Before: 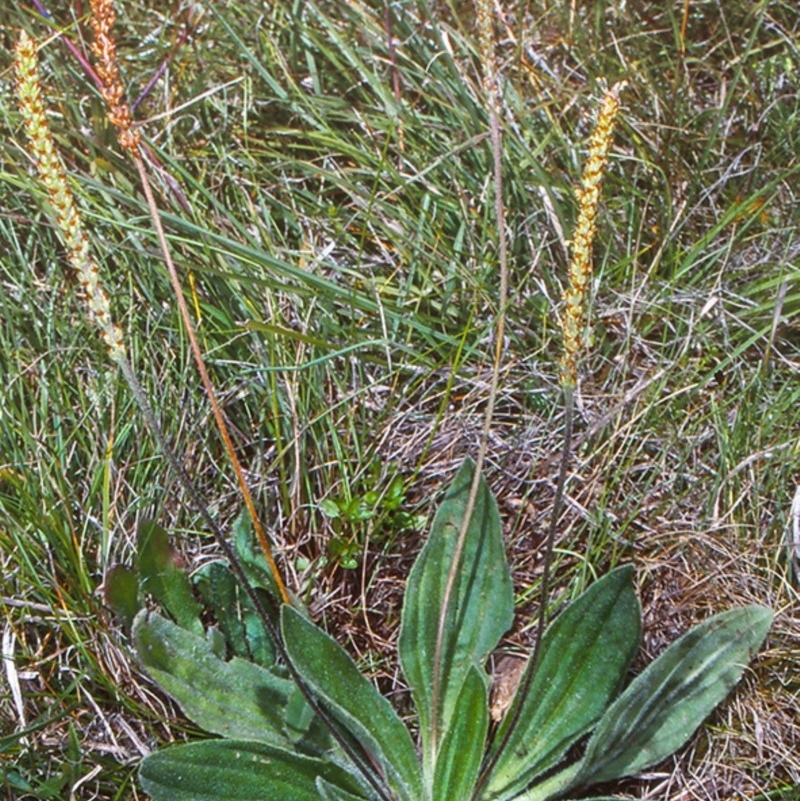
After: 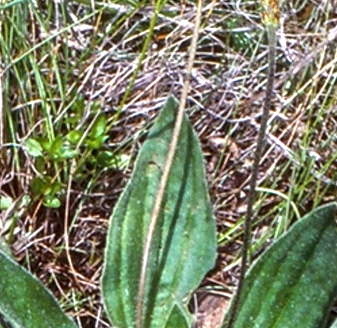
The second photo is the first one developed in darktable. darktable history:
crop: left 37.221%, top 45.169%, right 20.63%, bottom 13.777%
exposure: black level correction 0, exposure 0.5 EV, compensate highlight preservation false
local contrast: detail 135%, midtone range 0.75
